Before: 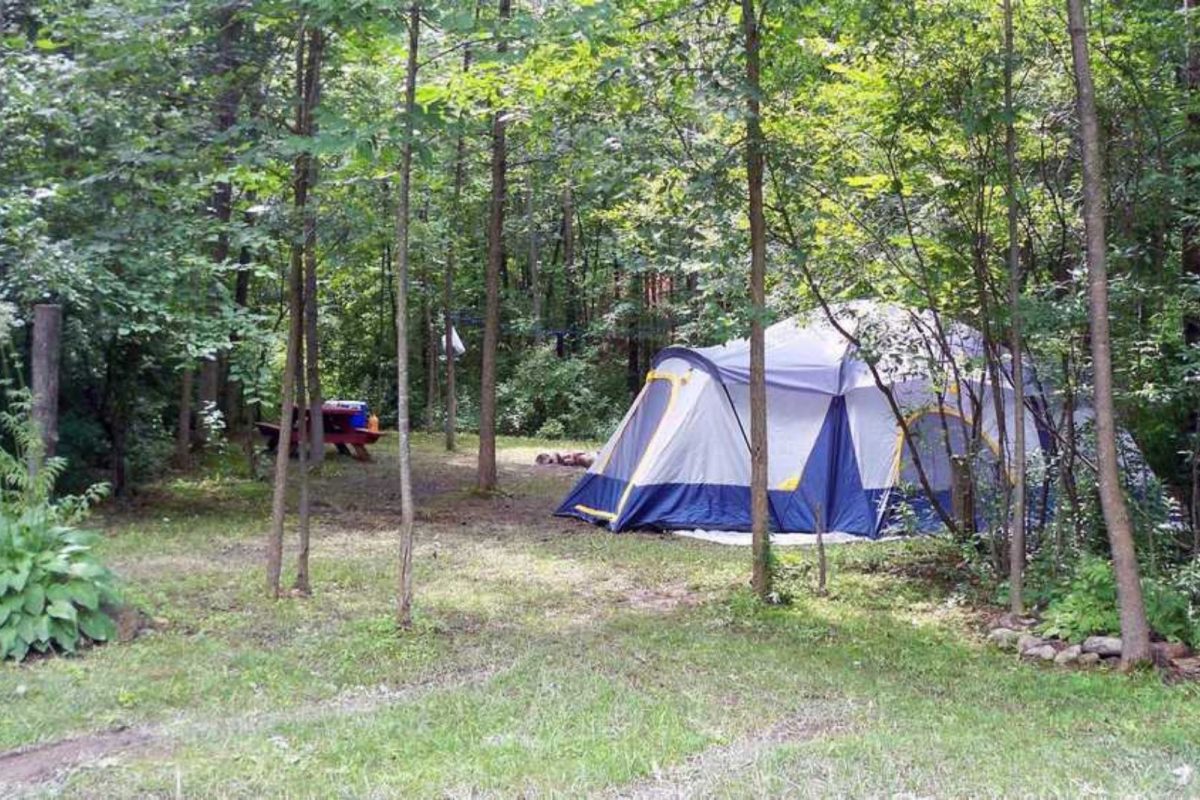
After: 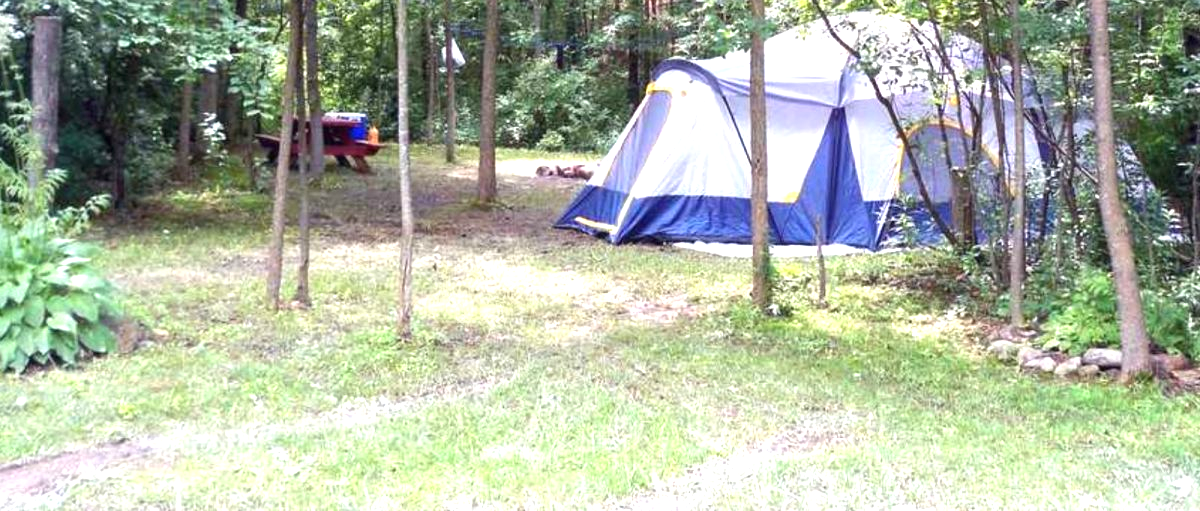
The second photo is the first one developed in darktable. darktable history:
exposure: black level correction 0, exposure 0.953 EV, compensate highlight preservation false
crop and rotate: top 36.008%
